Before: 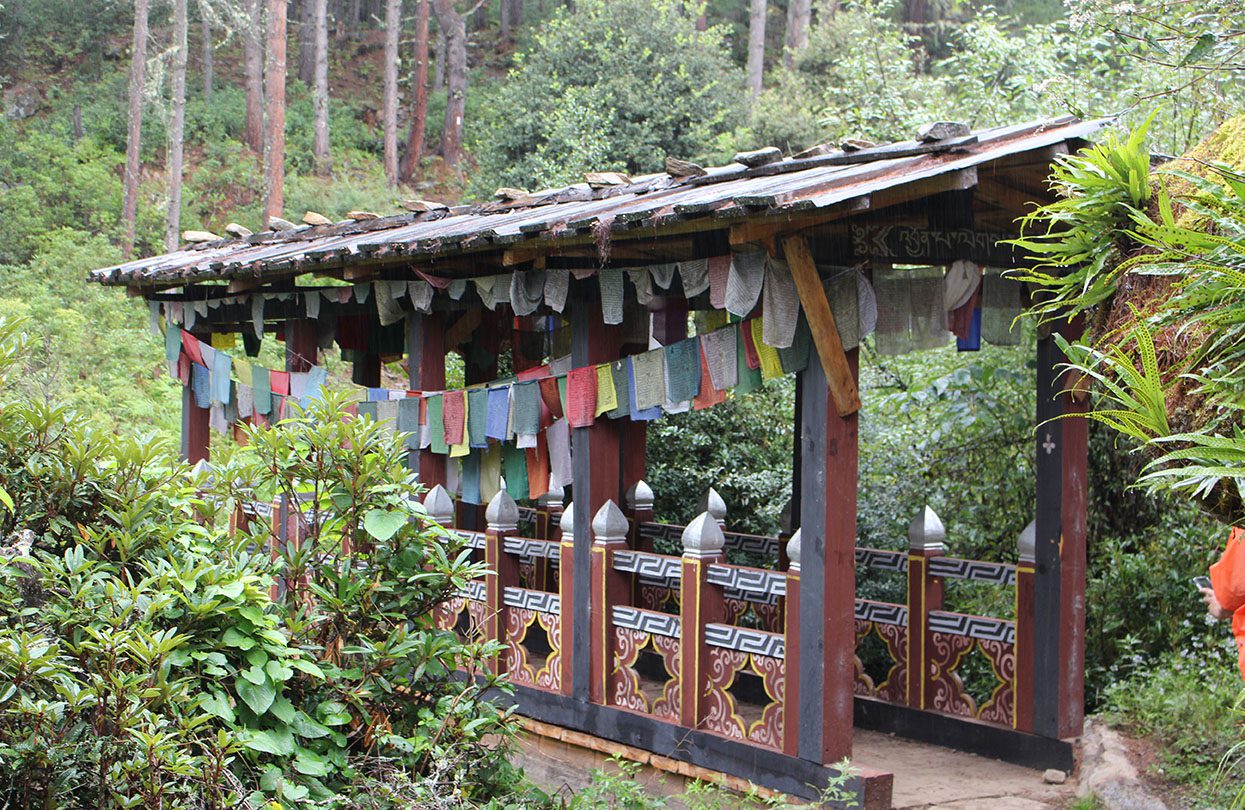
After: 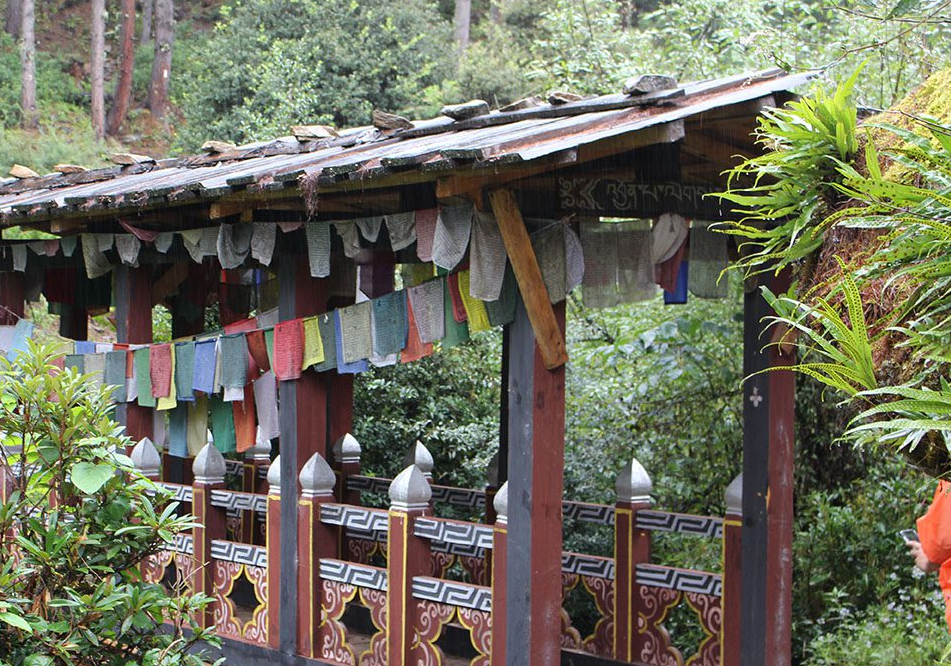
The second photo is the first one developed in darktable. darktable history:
crop: left 23.56%, top 5.905%, bottom 11.848%
